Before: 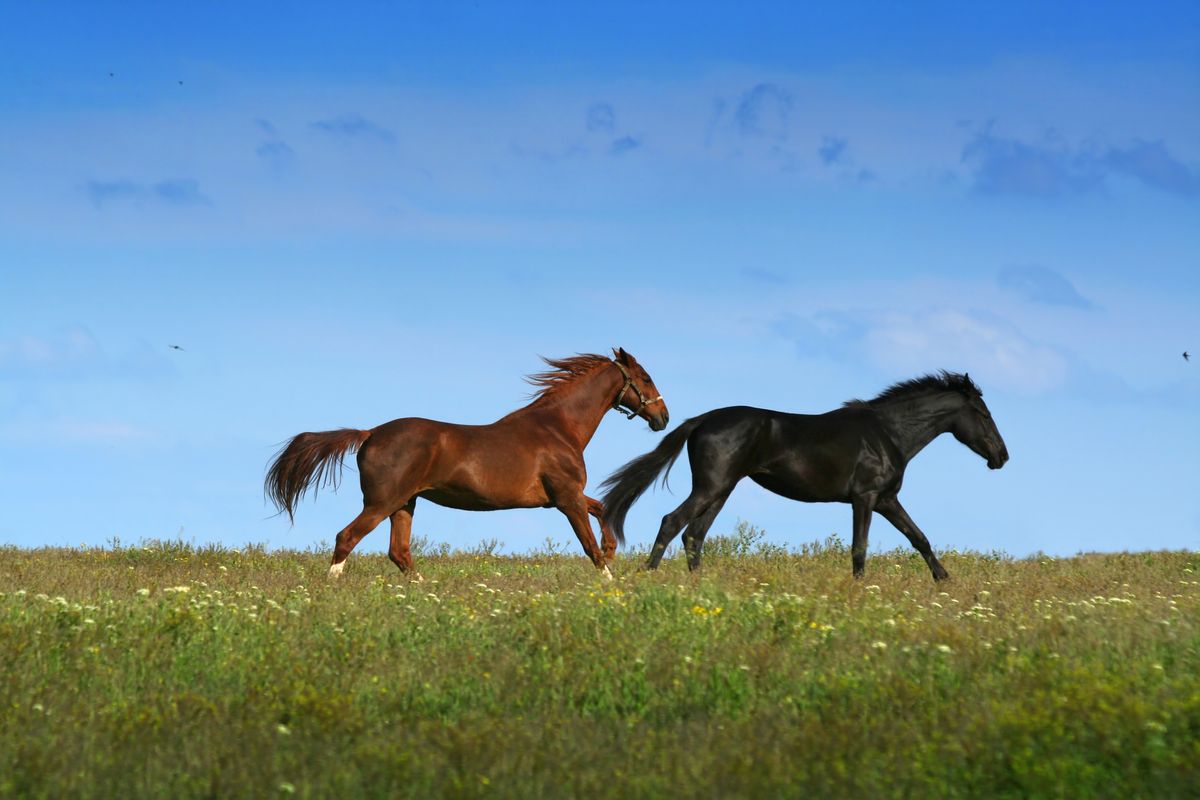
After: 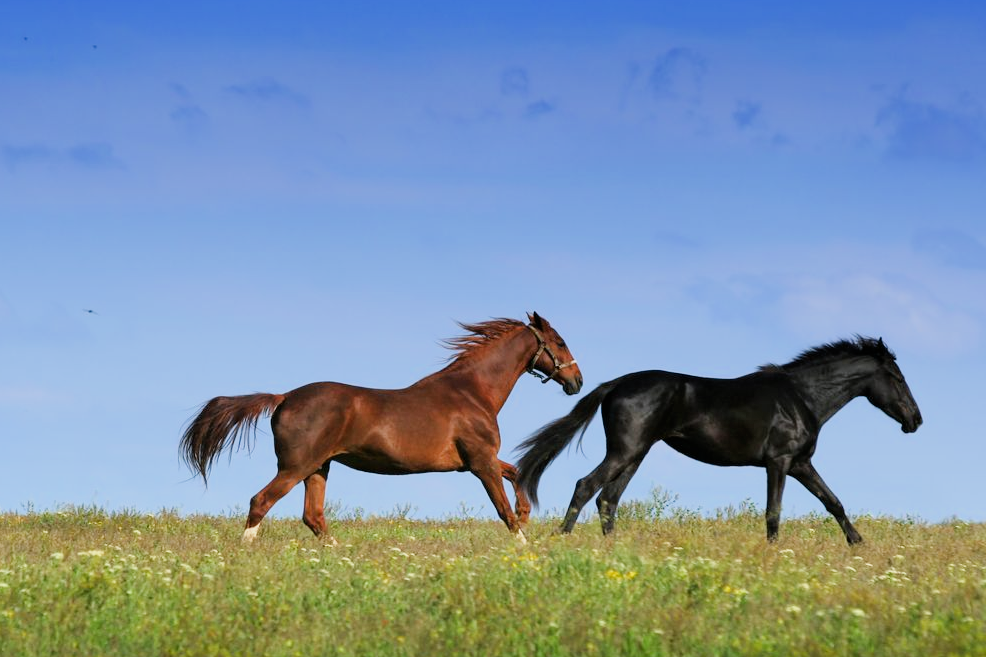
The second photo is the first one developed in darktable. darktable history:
crop and rotate: left 7.196%, top 4.574%, right 10.605%, bottom 13.178%
graduated density: hue 238.83°, saturation 50%
filmic rgb: black relative exposure -7.65 EV, white relative exposure 4.56 EV, hardness 3.61
exposure: exposure 0.77 EV, compensate highlight preservation false
